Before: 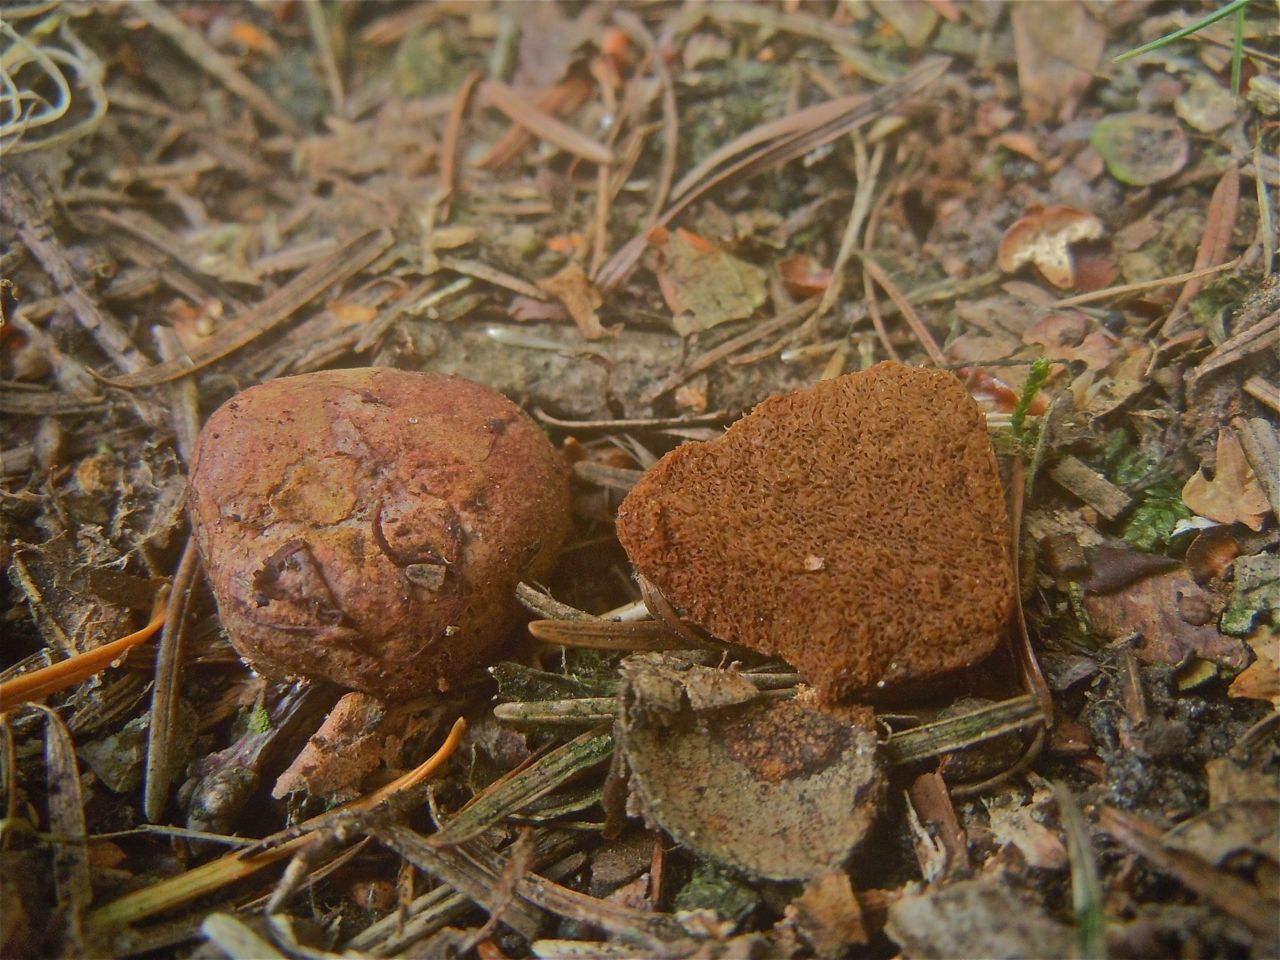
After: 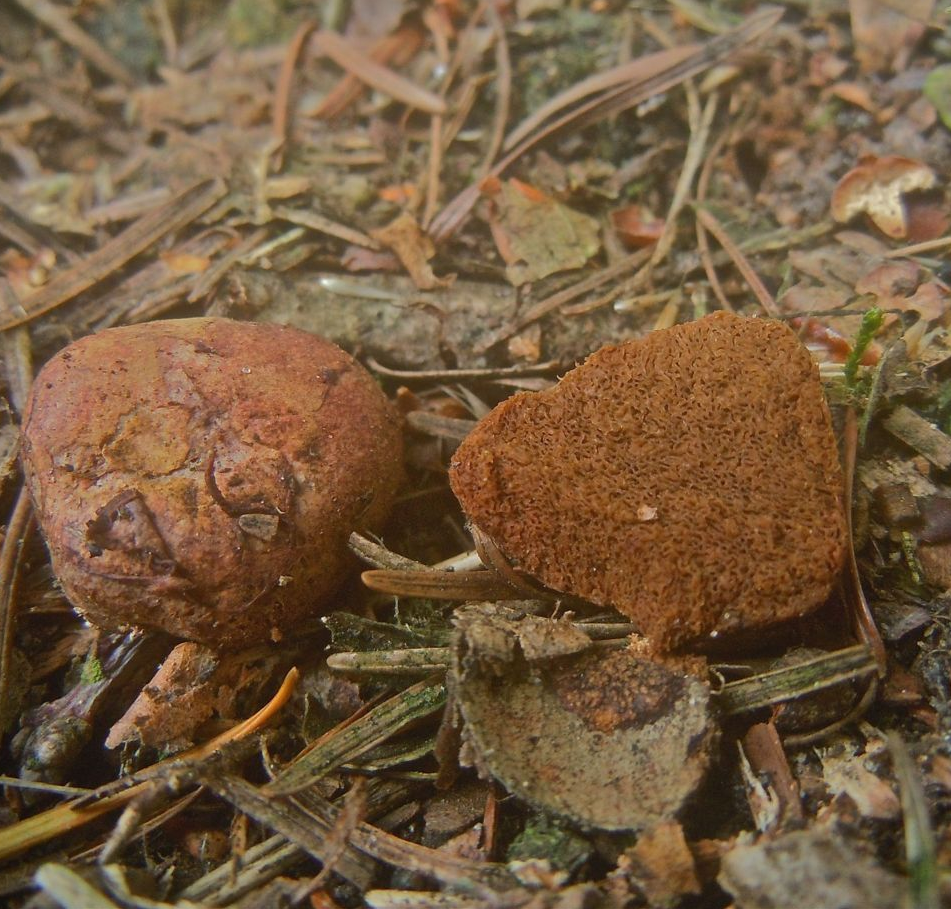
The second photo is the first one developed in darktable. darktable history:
crop and rotate: left 13.051%, top 5.258%, right 12.606%
